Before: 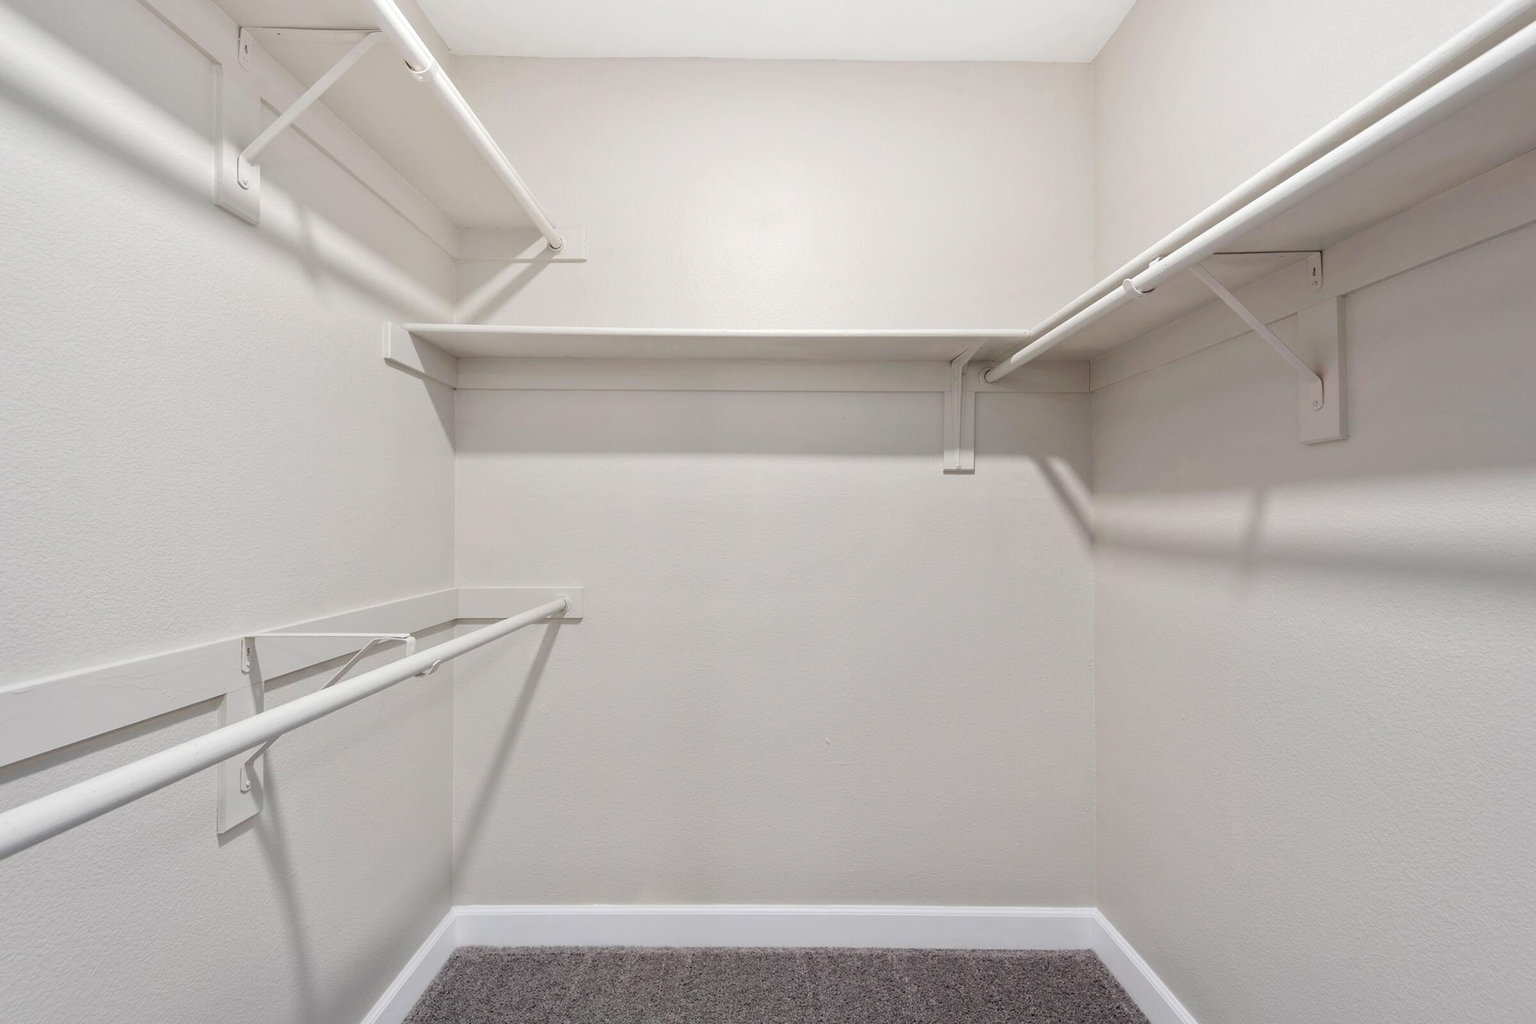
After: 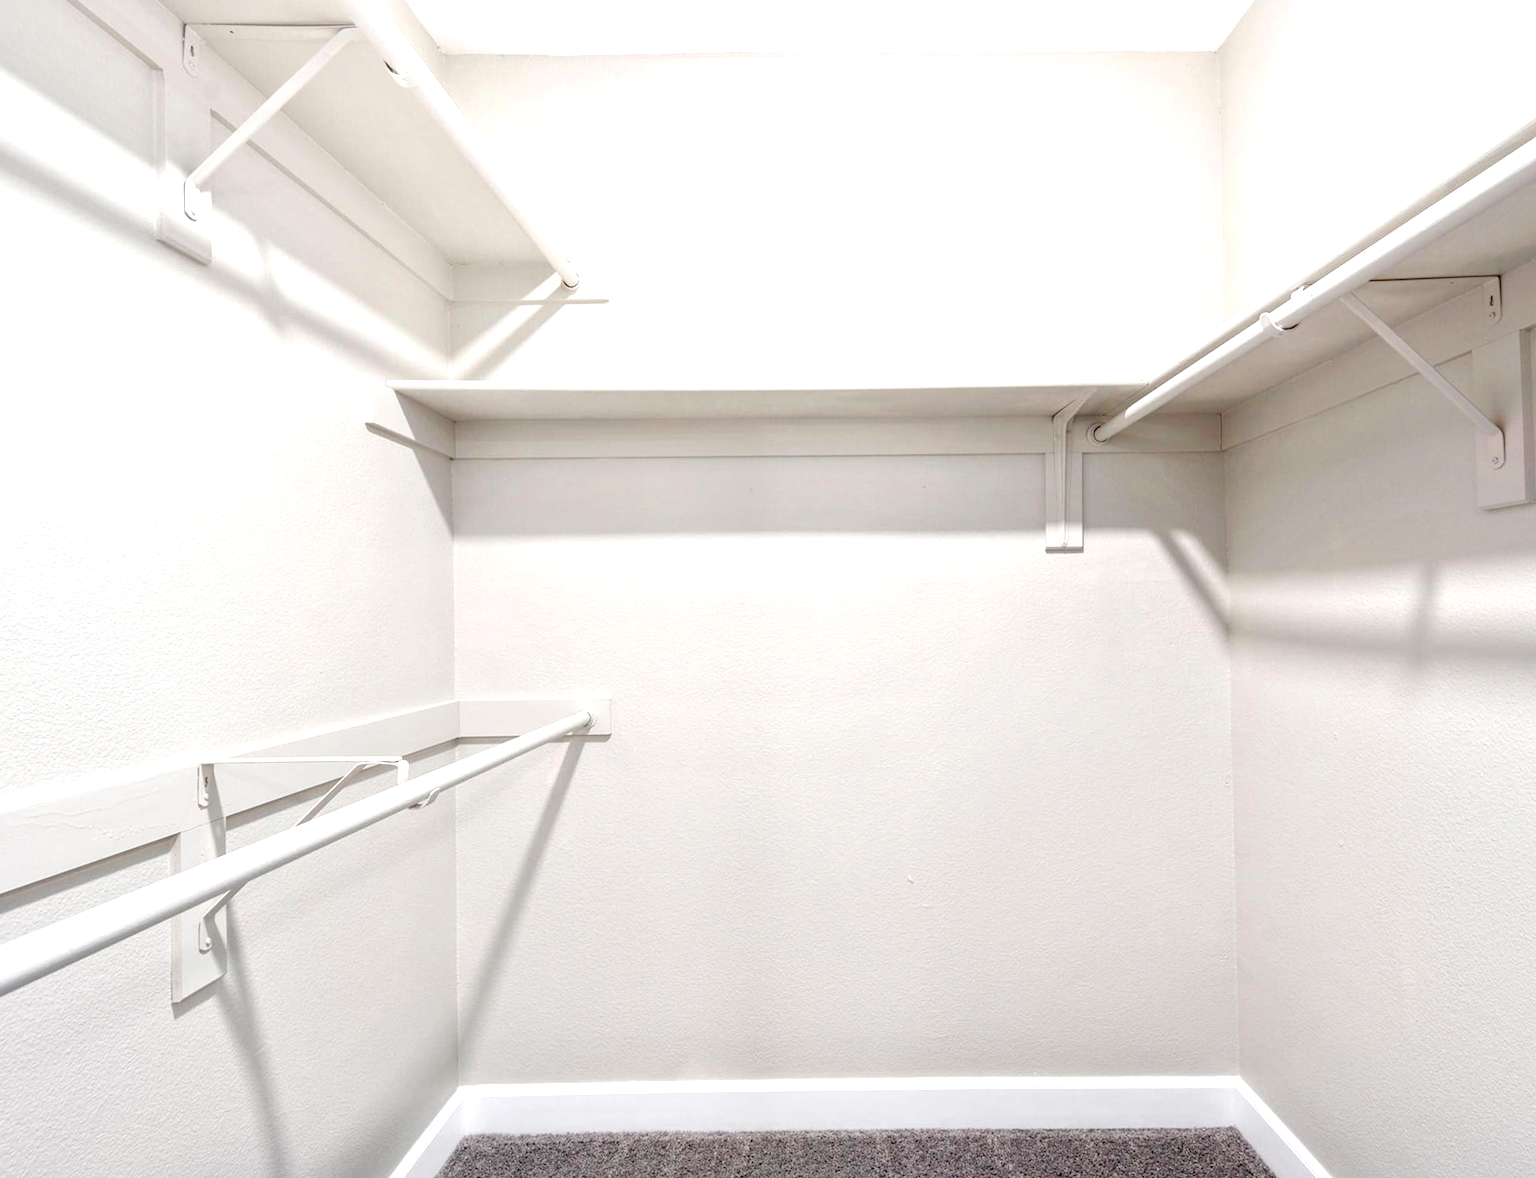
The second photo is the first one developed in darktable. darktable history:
local contrast: on, module defaults
crop and rotate: angle 0.887°, left 4.231%, top 0.416%, right 11.405%, bottom 2.405%
tone equalizer: -8 EV -1.1 EV, -7 EV -0.982 EV, -6 EV -0.845 EV, -5 EV -0.573 EV, -3 EV 0.574 EV, -2 EV 0.878 EV, -1 EV 0.986 EV, +0 EV 1.07 EV, mask exposure compensation -0.502 EV
color balance rgb: white fulcrum 0.068 EV, perceptual saturation grading › global saturation 20%, perceptual saturation grading › highlights -50.318%, perceptual saturation grading › shadows 30.811%, global vibrance 20%
exposure: exposure -0.214 EV, compensate highlight preservation false
